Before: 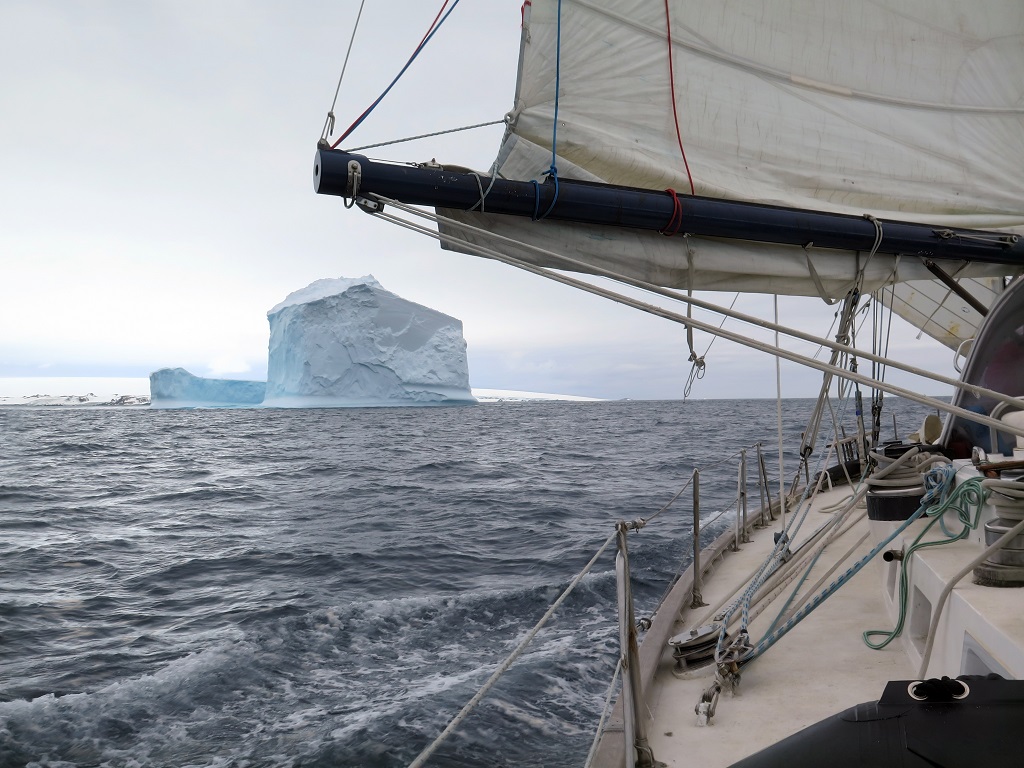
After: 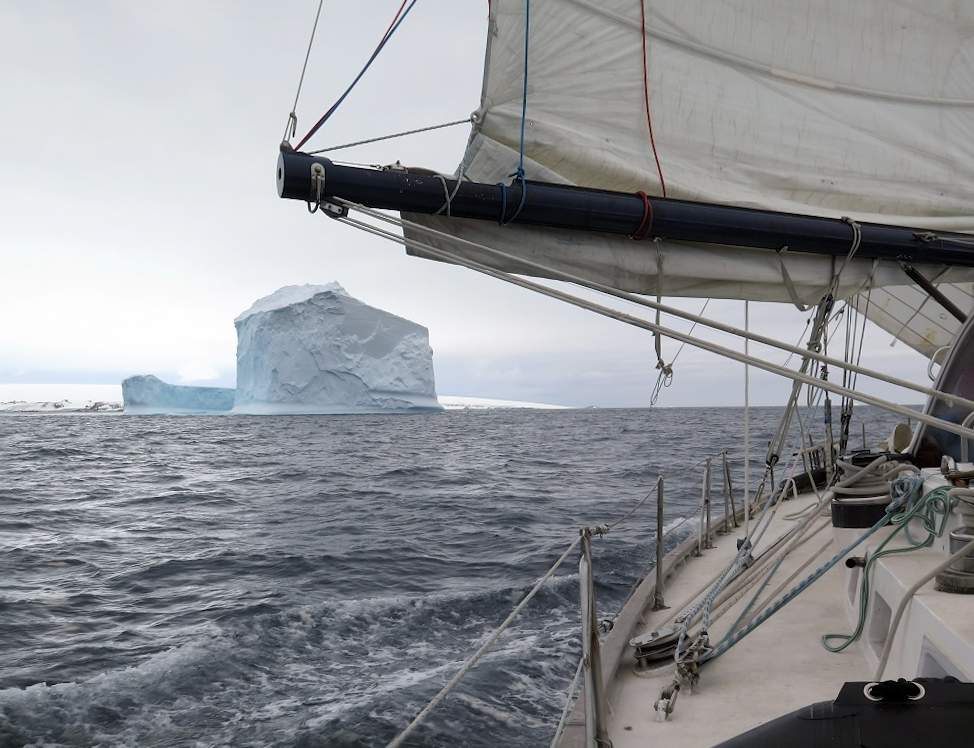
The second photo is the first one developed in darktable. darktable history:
color balance: input saturation 80.07%
rotate and perspective: rotation 0.074°, lens shift (vertical) 0.096, lens shift (horizontal) -0.041, crop left 0.043, crop right 0.952, crop top 0.024, crop bottom 0.979
